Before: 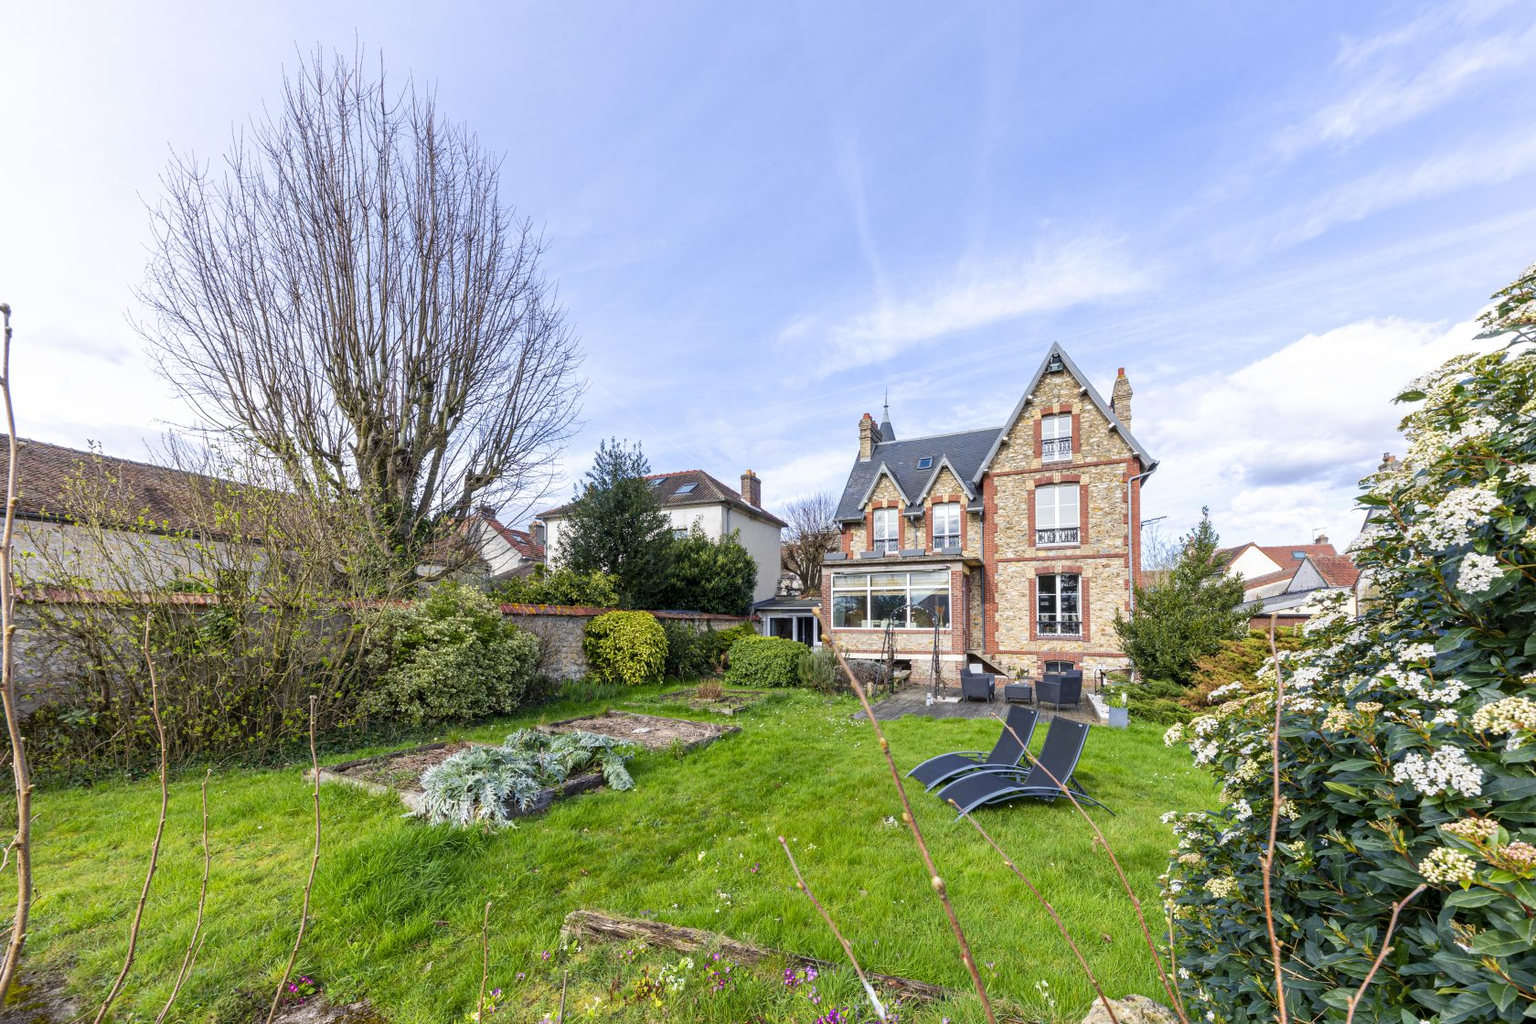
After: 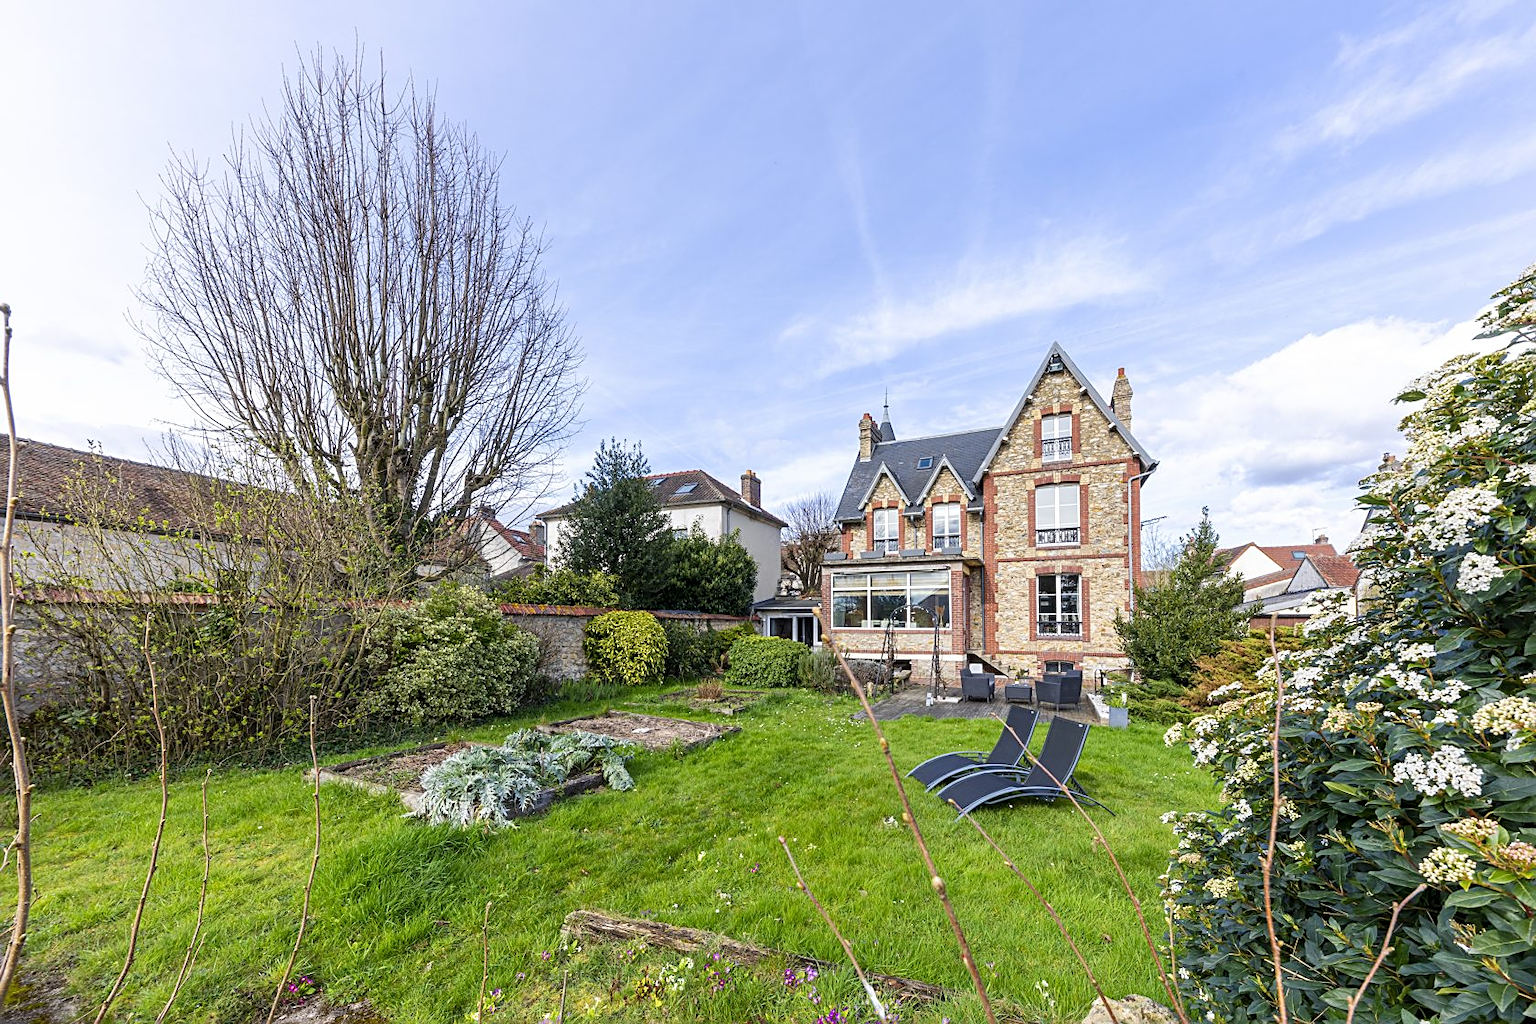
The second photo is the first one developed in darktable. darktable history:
shadows and highlights: radius 331.56, shadows 55.13, highlights -98.98, compress 94.25%, soften with gaussian
sharpen: on, module defaults
